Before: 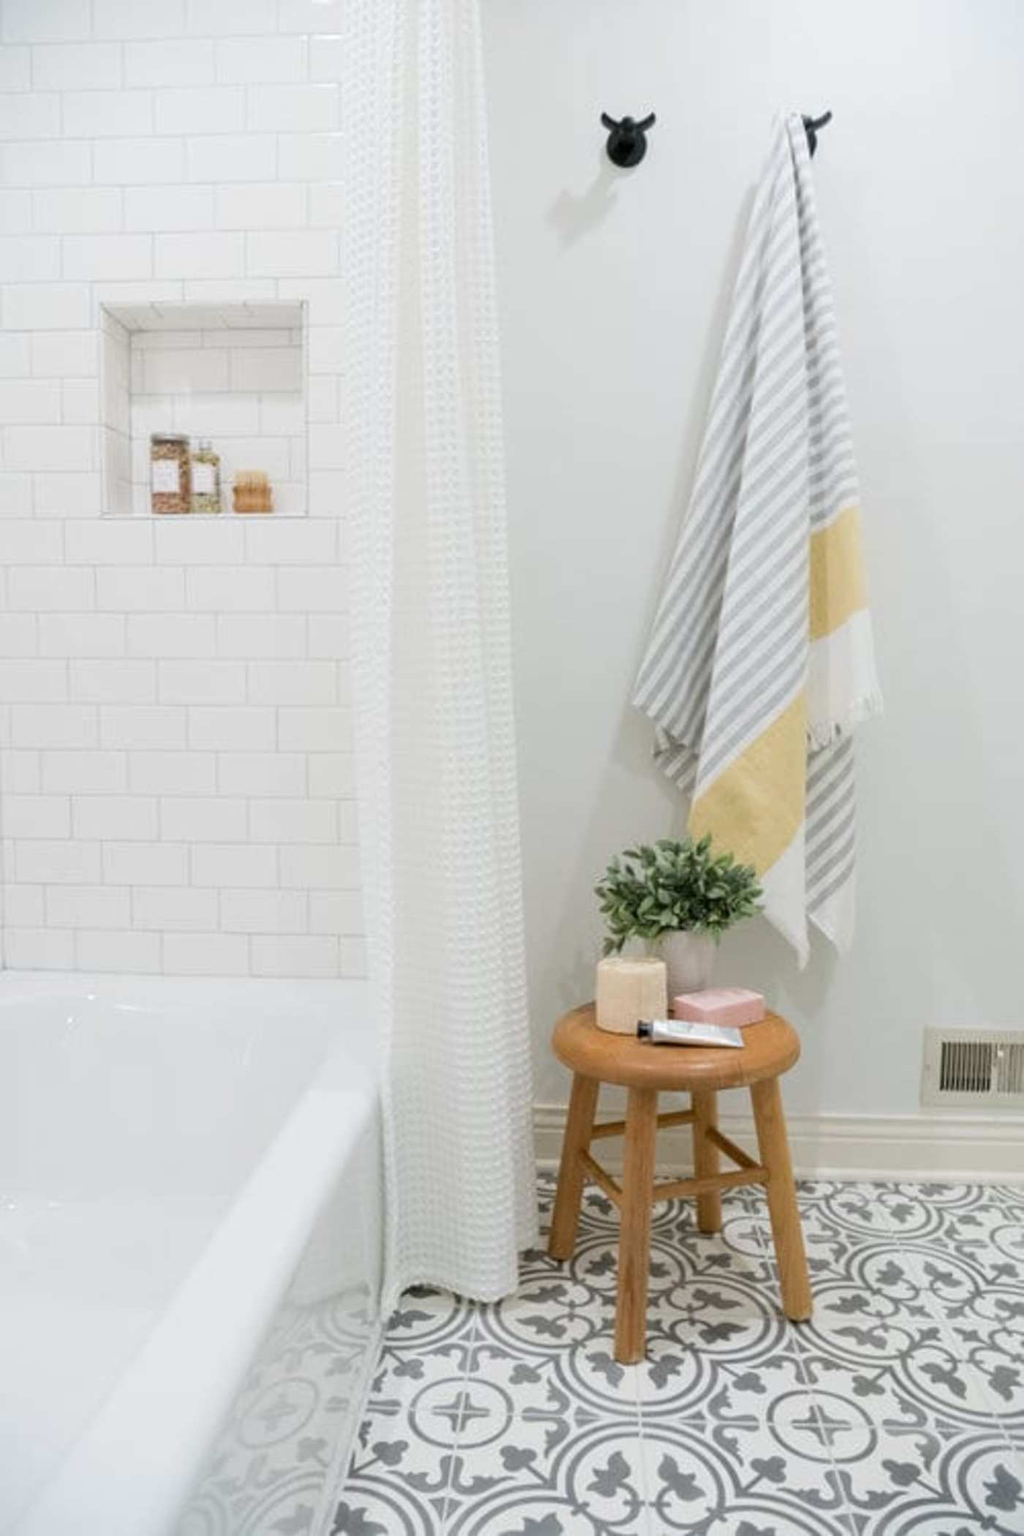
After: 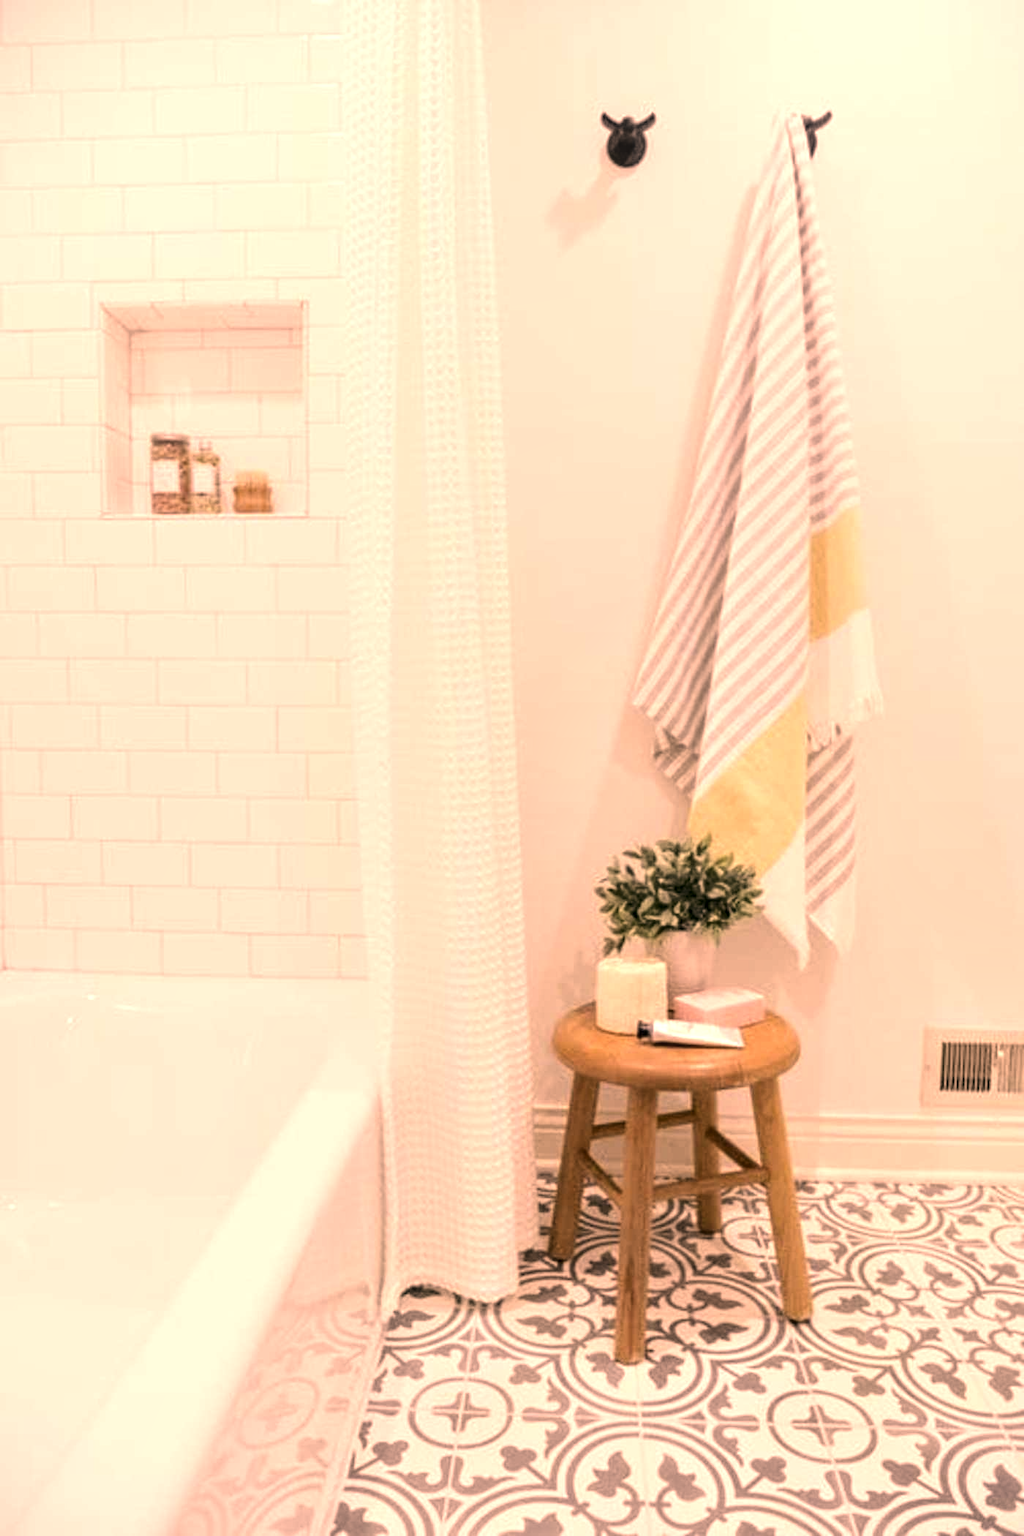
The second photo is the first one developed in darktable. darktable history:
local contrast: on, module defaults
tone equalizer: -8 EV 0.001 EV, -7 EV -0.001 EV, -6 EV 0.004 EV, -5 EV -0.056 EV, -4 EV -0.14 EV, -3 EV -0.184 EV, -2 EV 0.21 EV, -1 EV 0.725 EV, +0 EV 0.517 EV
color correction: highlights a* 39.78, highlights b* 39.91, saturation 0.694
